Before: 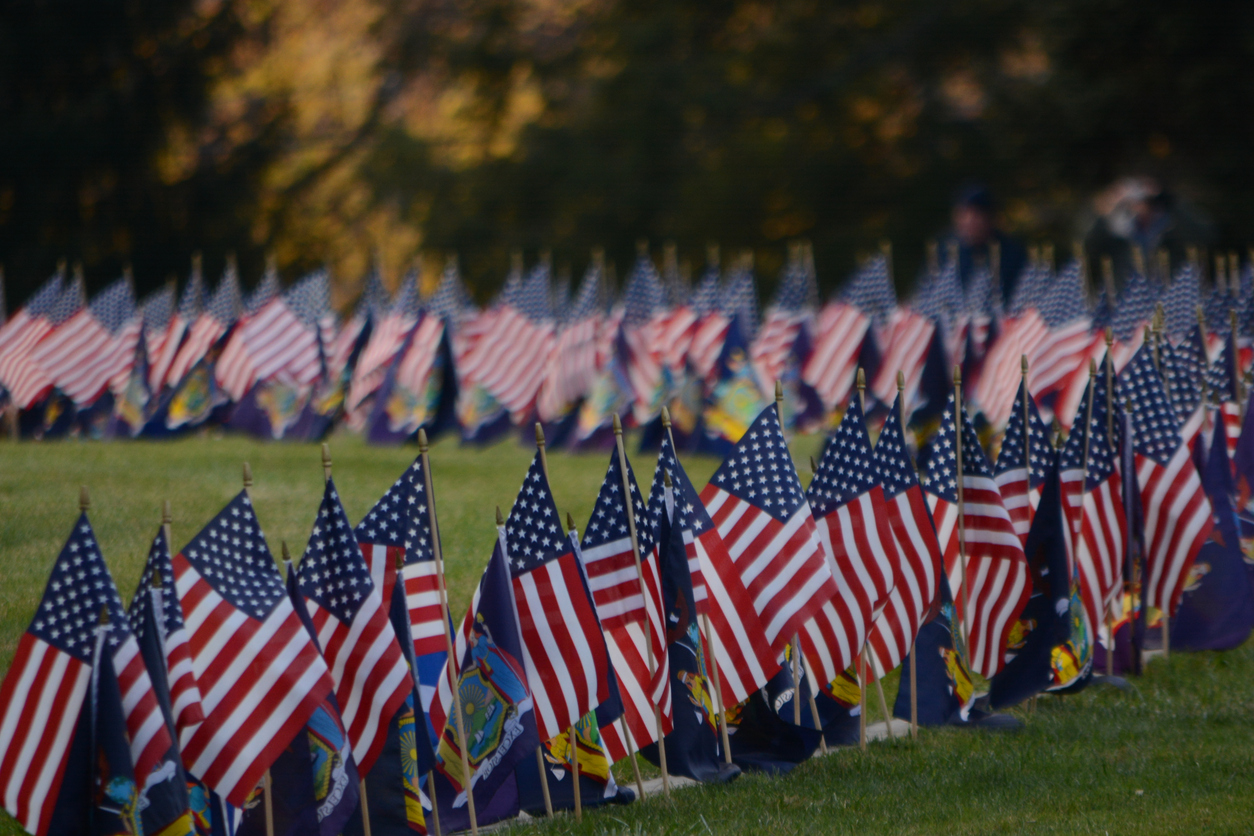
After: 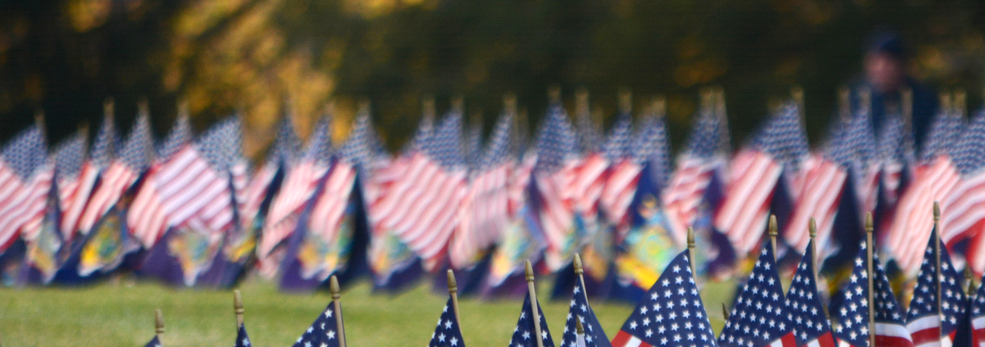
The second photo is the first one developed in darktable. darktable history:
crop: left 7.036%, top 18.398%, right 14.379%, bottom 40.043%
exposure: exposure 0.95 EV, compensate highlight preservation false
